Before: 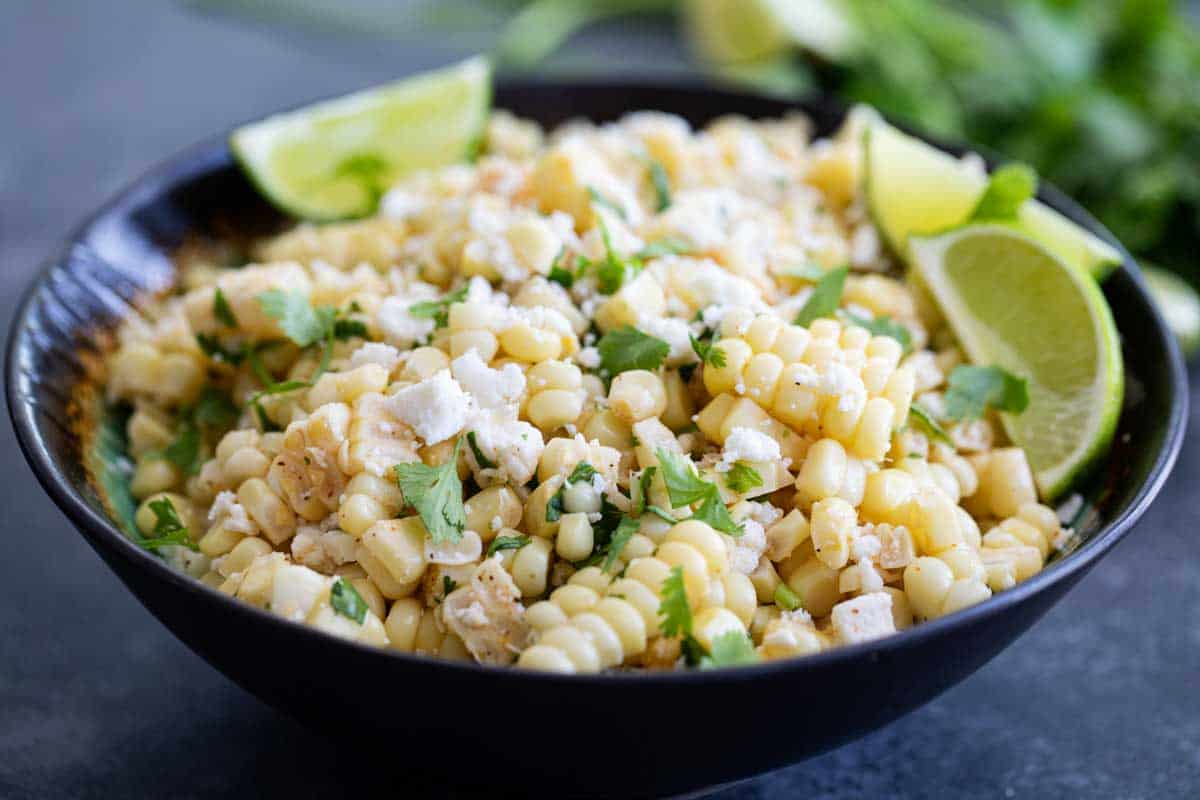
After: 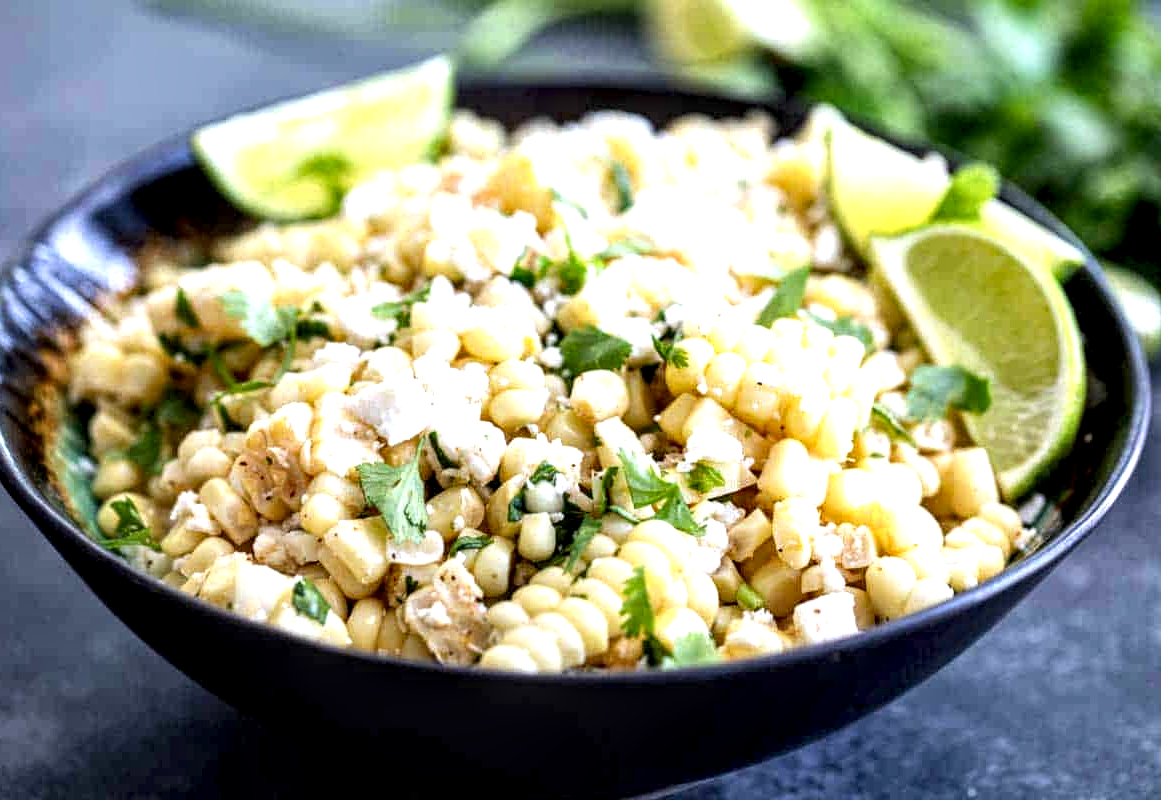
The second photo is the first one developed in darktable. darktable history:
local contrast: highlights 65%, shadows 54%, detail 169%, midtone range 0.514
exposure: exposure 0.6 EV, compensate highlight preservation false
crop and rotate: left 3.238%
